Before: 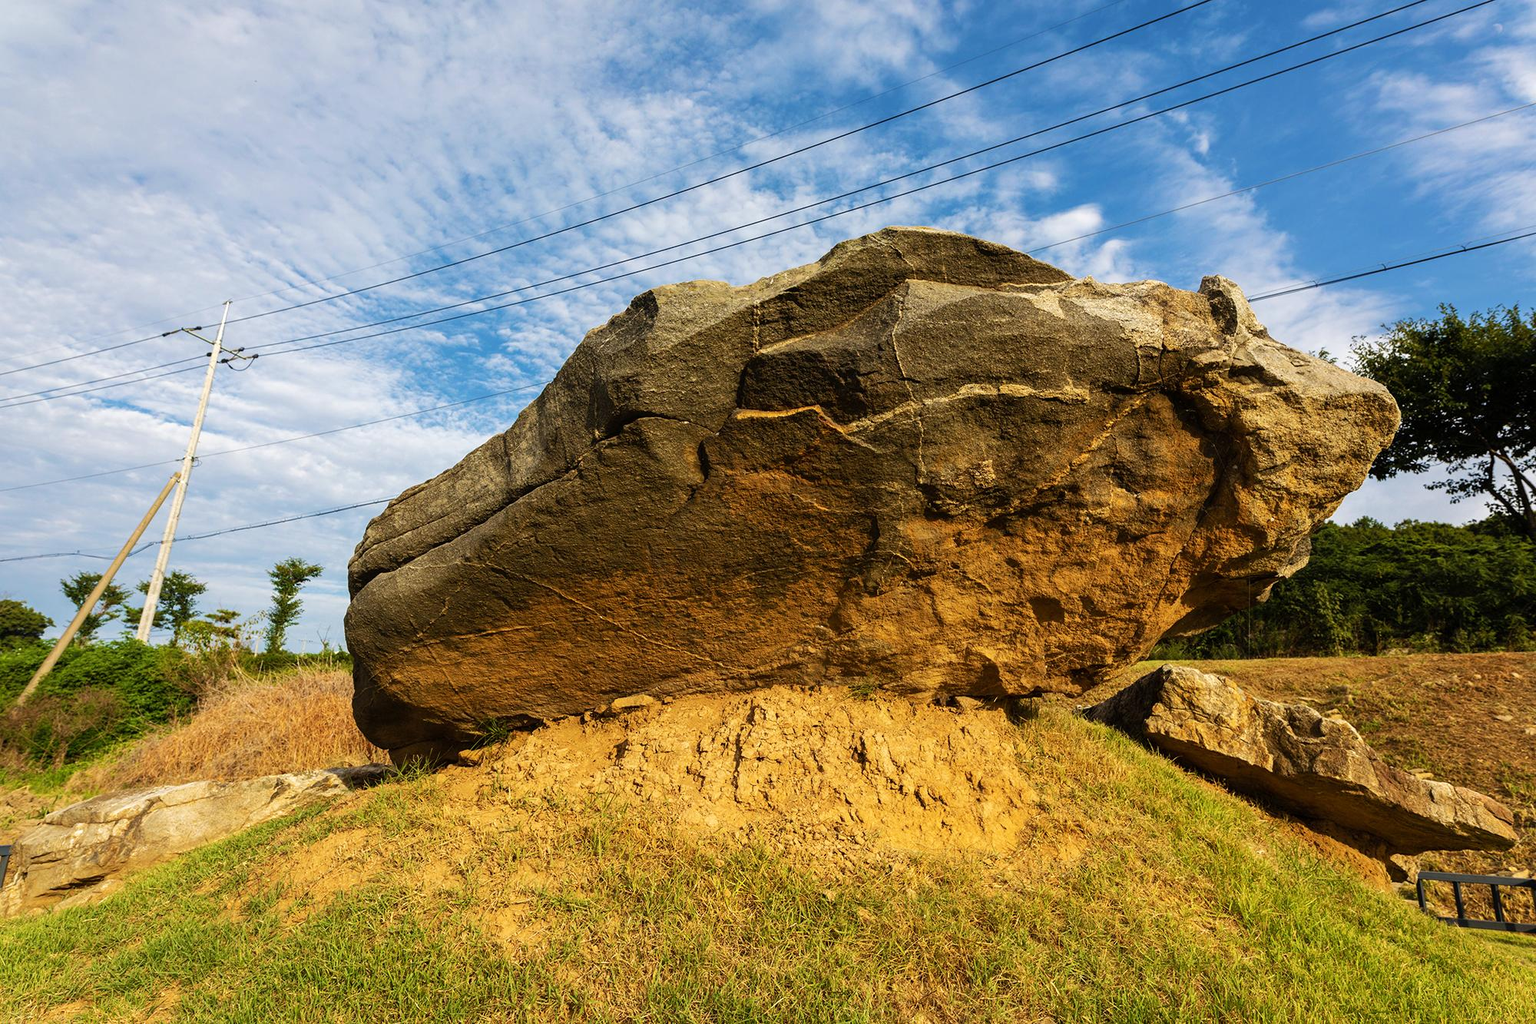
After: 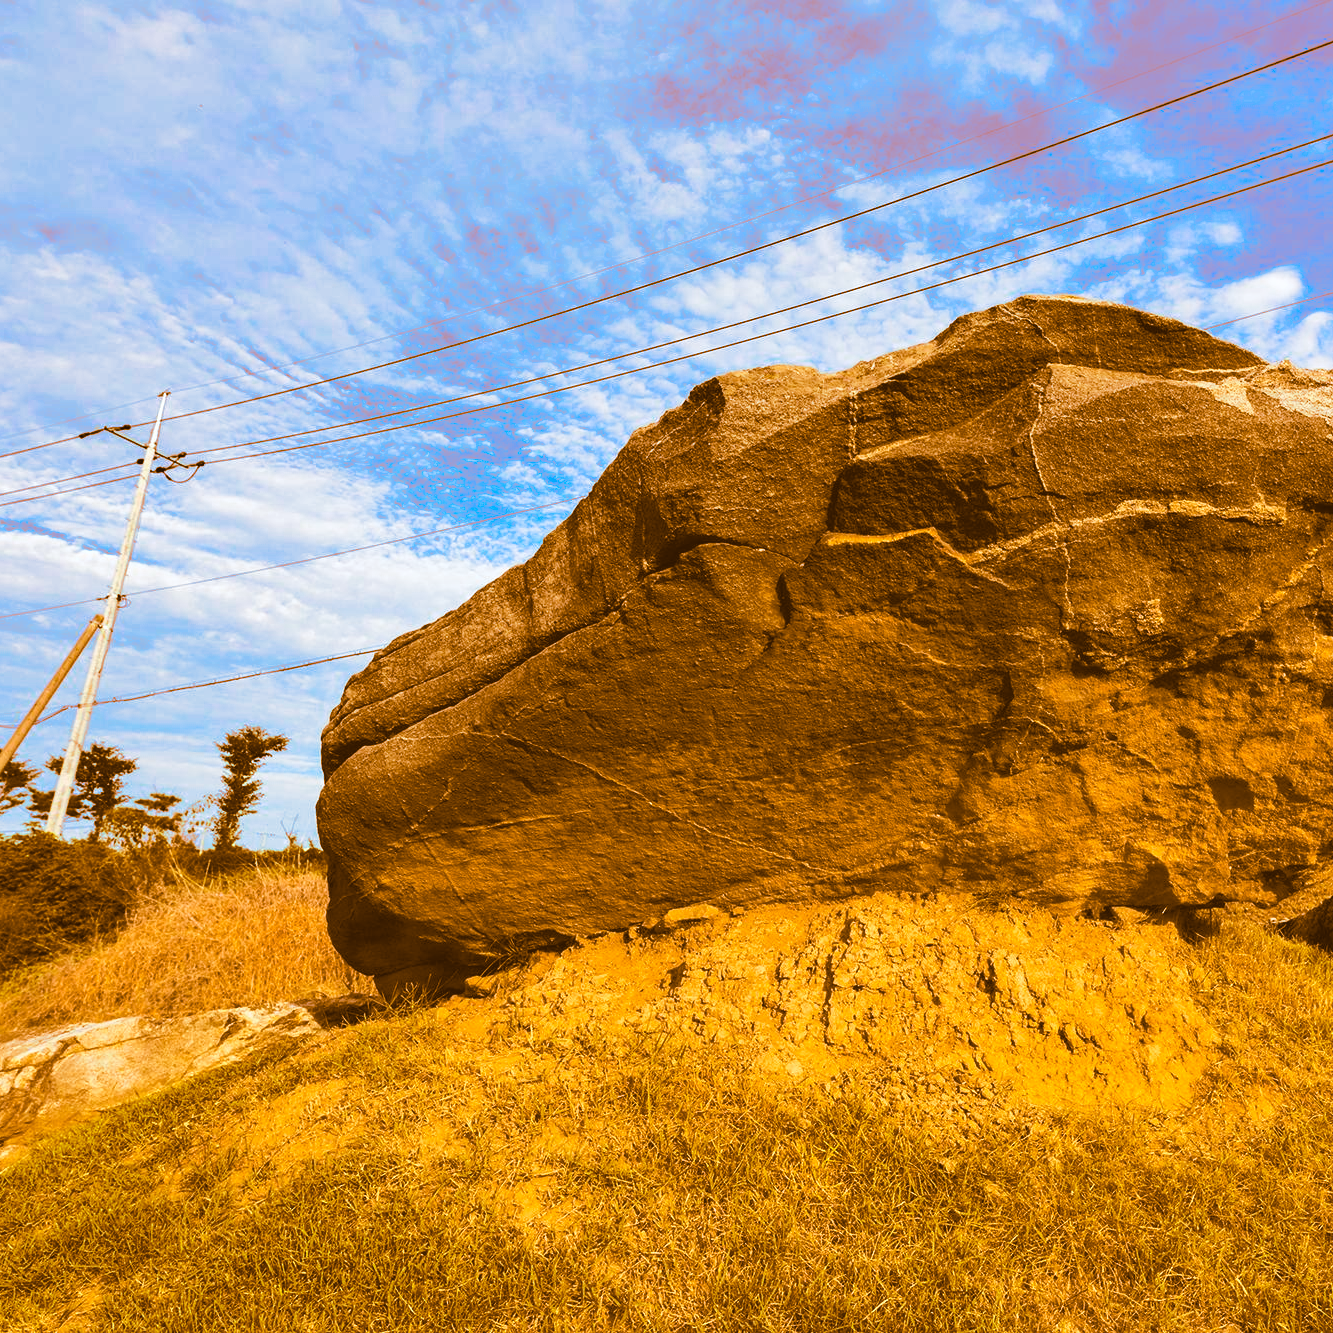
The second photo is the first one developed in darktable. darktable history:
contrast brightness saturation: contrast 0.07, brightness 0.18, saturation 0.4
color balance: lift [1, 1.015, 1.004, 0.985], gamma [1, 0.958, 0.971, 1.042], gain [1, 0.956, 0.977, 1.044]
color correction: highlights a* -3.28, highlights b* -6.24, shadows a* 3.1, shadows b* 5.19
crop and rotate: left 6.617%, right 26.717%
split-toning: shadows › hue 26°, shadows › saturation 0.92, highlights › hue 40°, highlights › saturation 0.92, balance -63, compress 0%
shadows and highlights: low approximation 0.01, soften with gaussian
